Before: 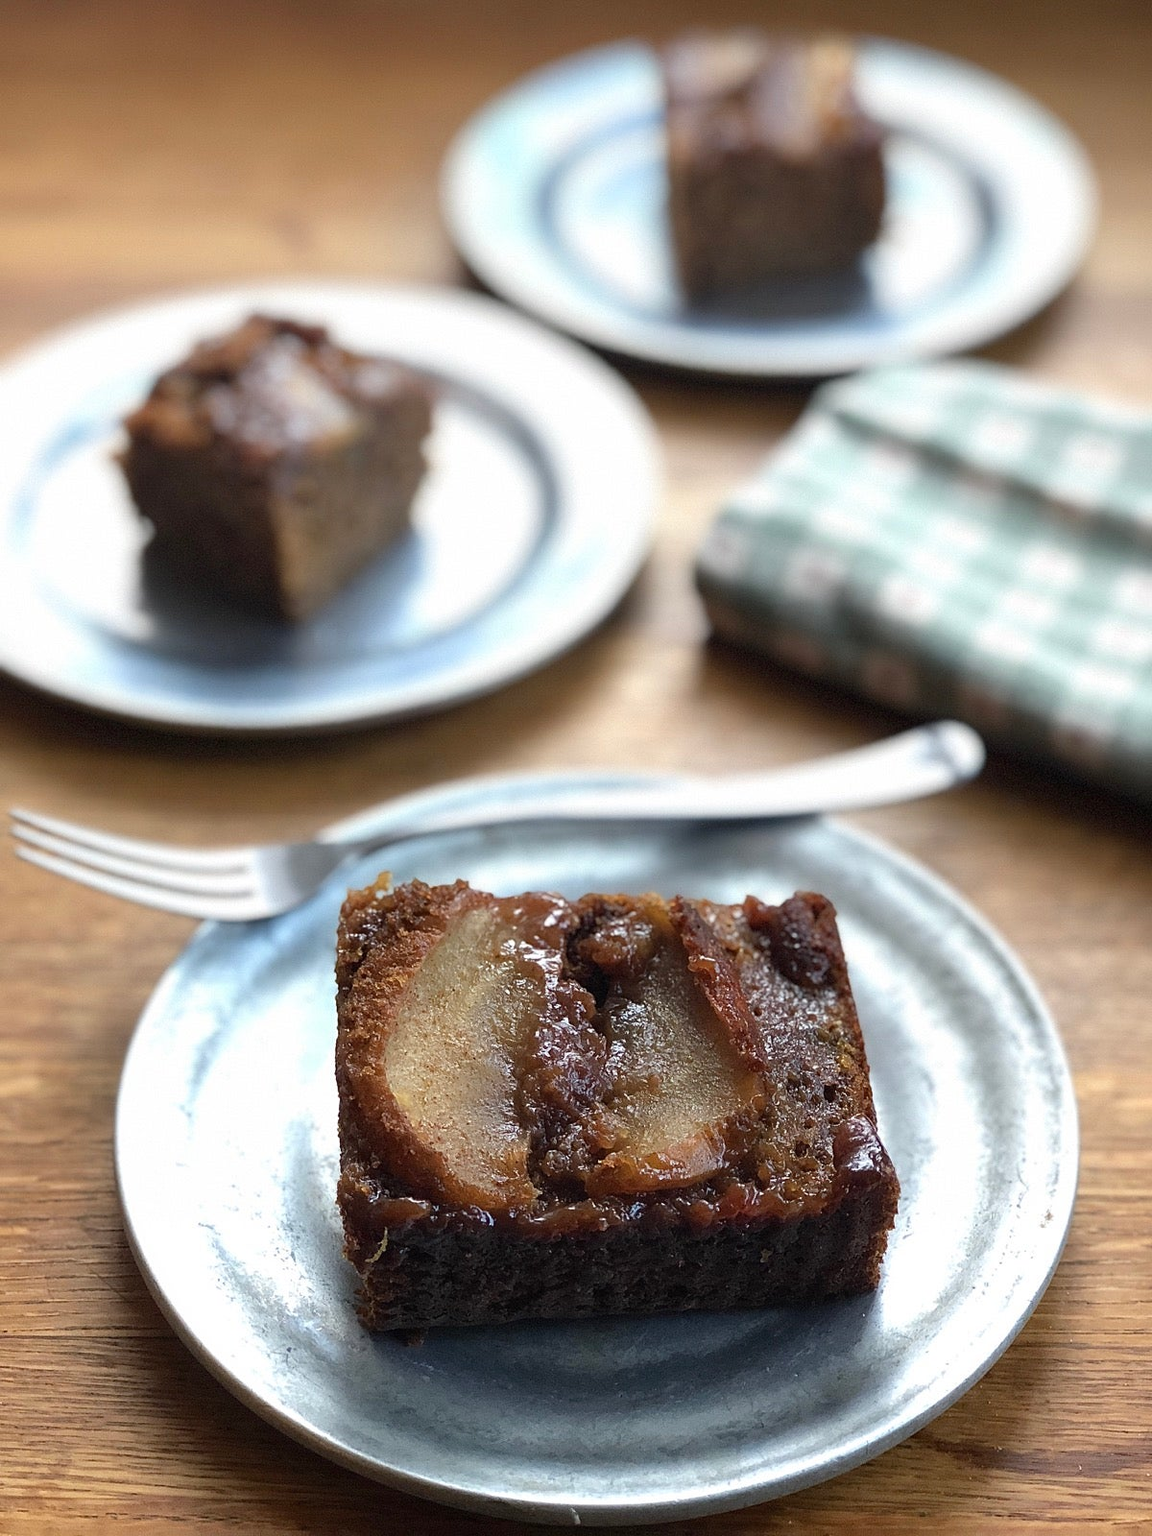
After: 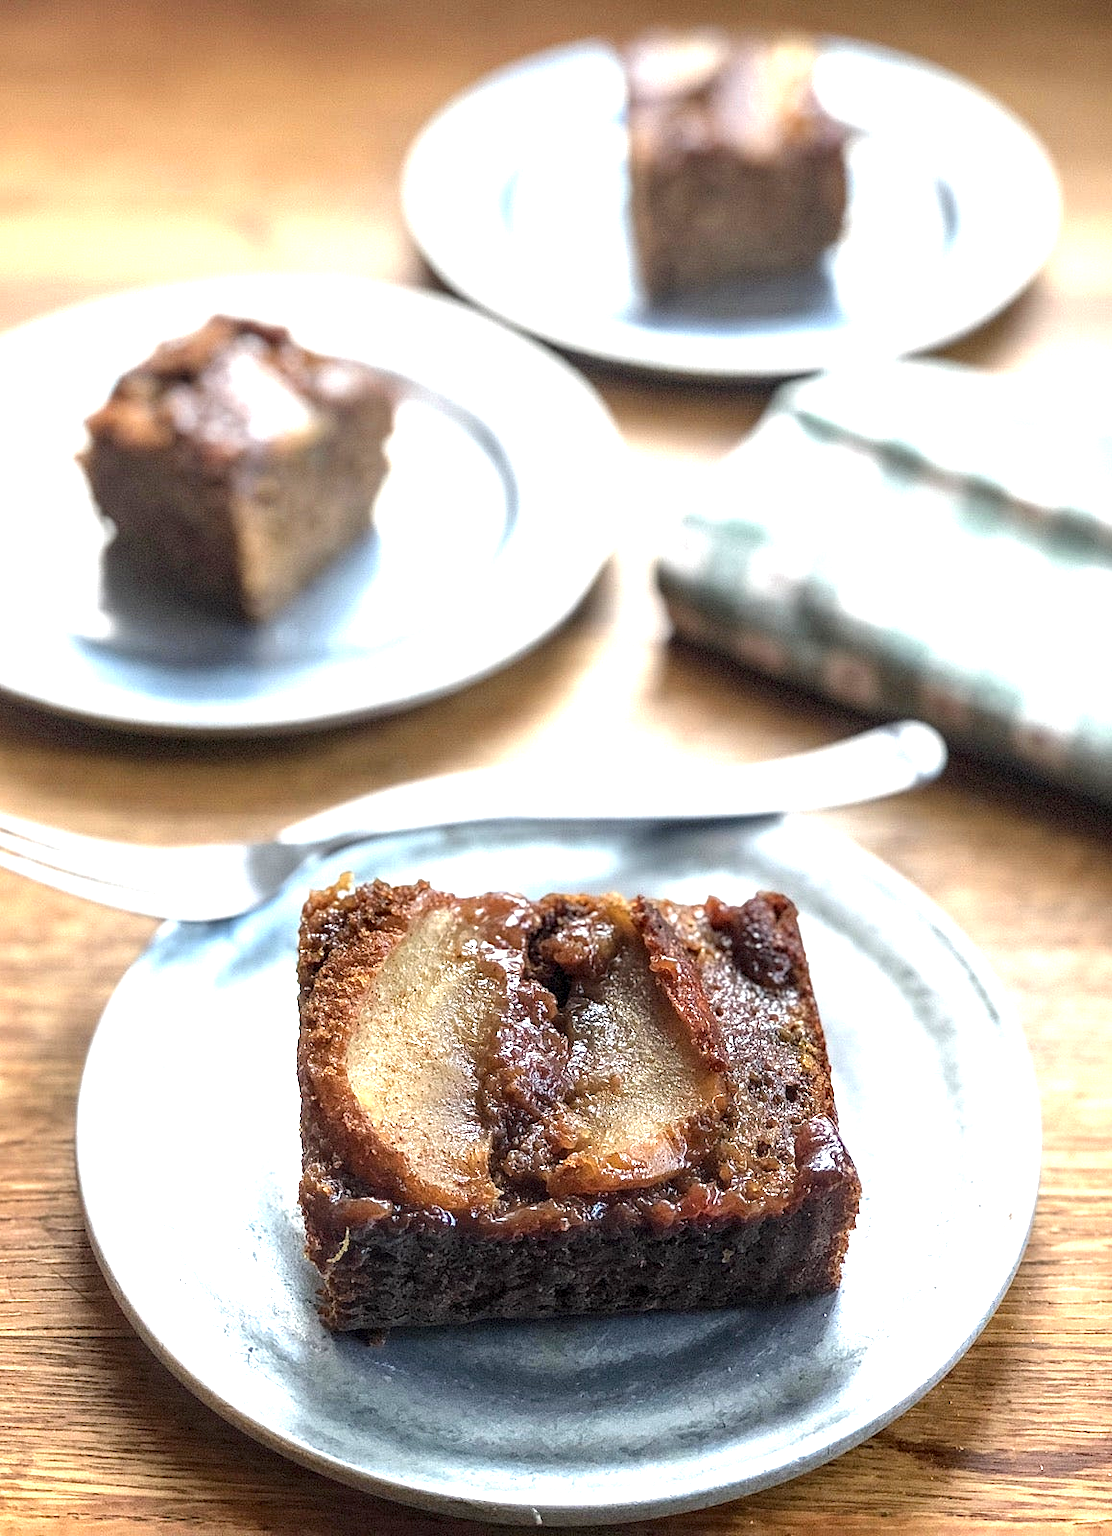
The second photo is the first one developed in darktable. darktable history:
crop and rotate: left 3.412%
exposure: exposure 1.133 EV, compensate highlight preservation false
local contrast: highlights 22%, detail 150%
